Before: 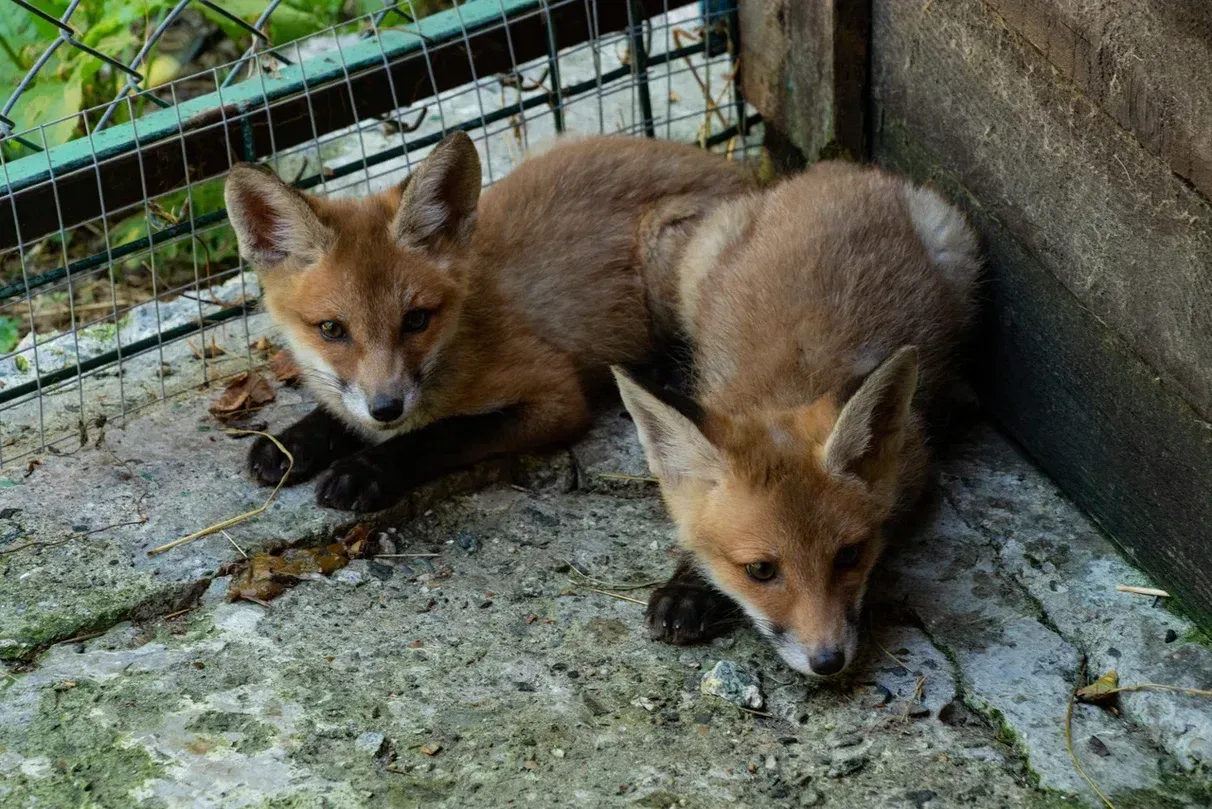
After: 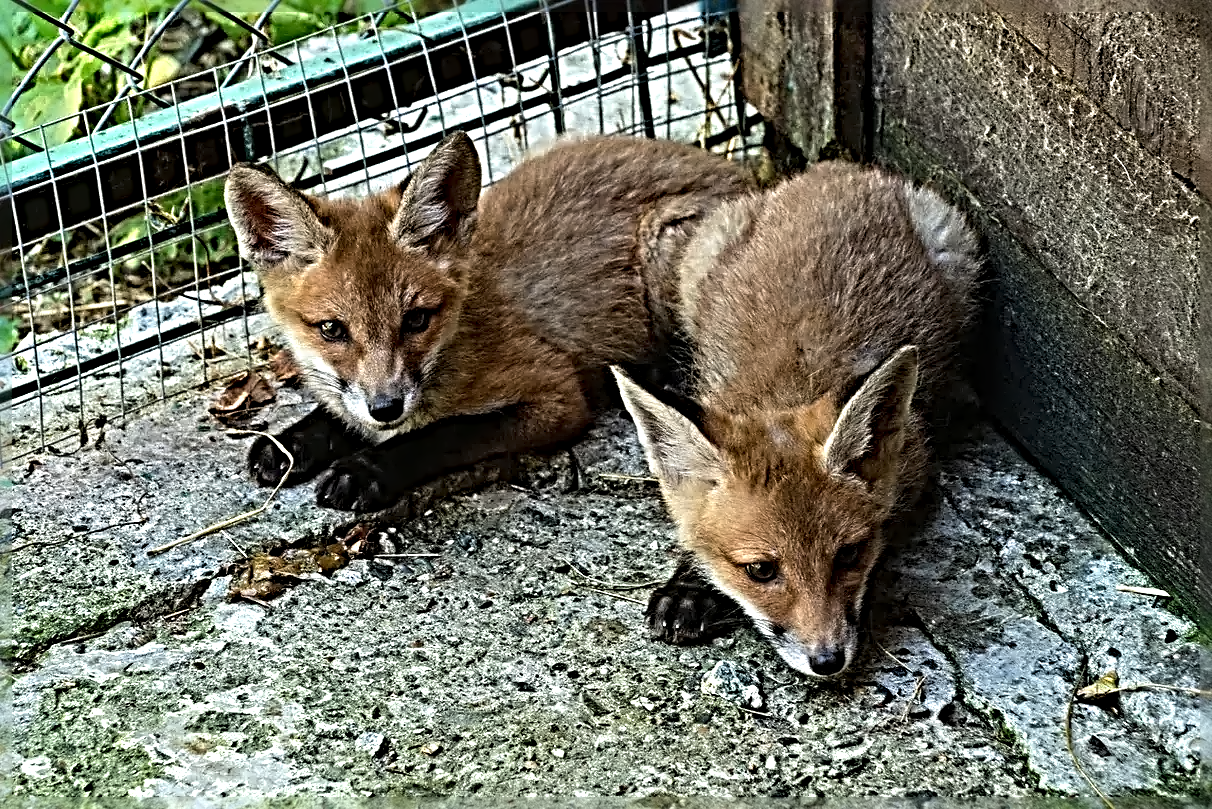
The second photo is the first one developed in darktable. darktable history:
exposure: black level correction 0, exposure 0.498 EV, compensate exposure bias true, compensate highlight preservation false
sharpen: radius 6.264, amount 1.793, threshold 0.236
contrast equalizer: octaves 7, y [[0.5 ×4, 0.525, 0.667], [0.5 ×6], [0.5 ×6], [0 ×4, 0.042, 0], [0, 0, 0.004, 0.1, 0.191, 0.131]]
